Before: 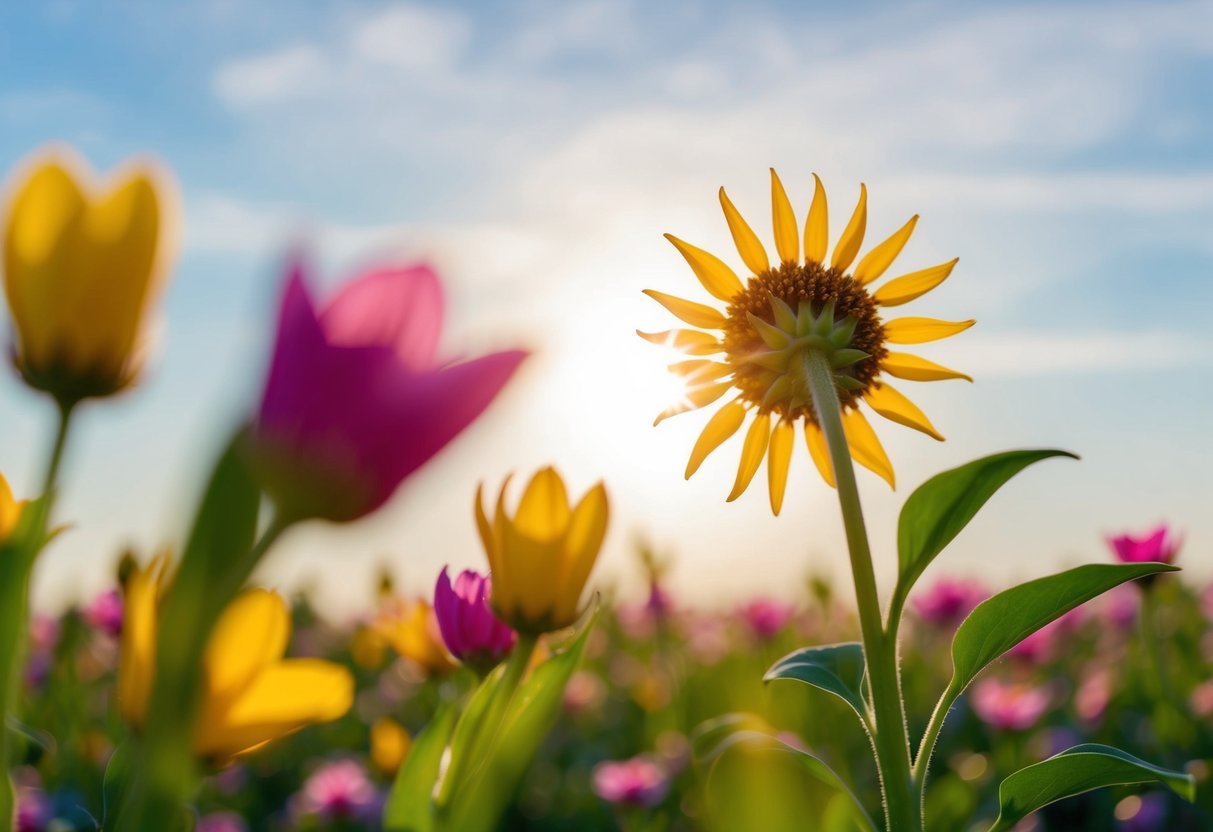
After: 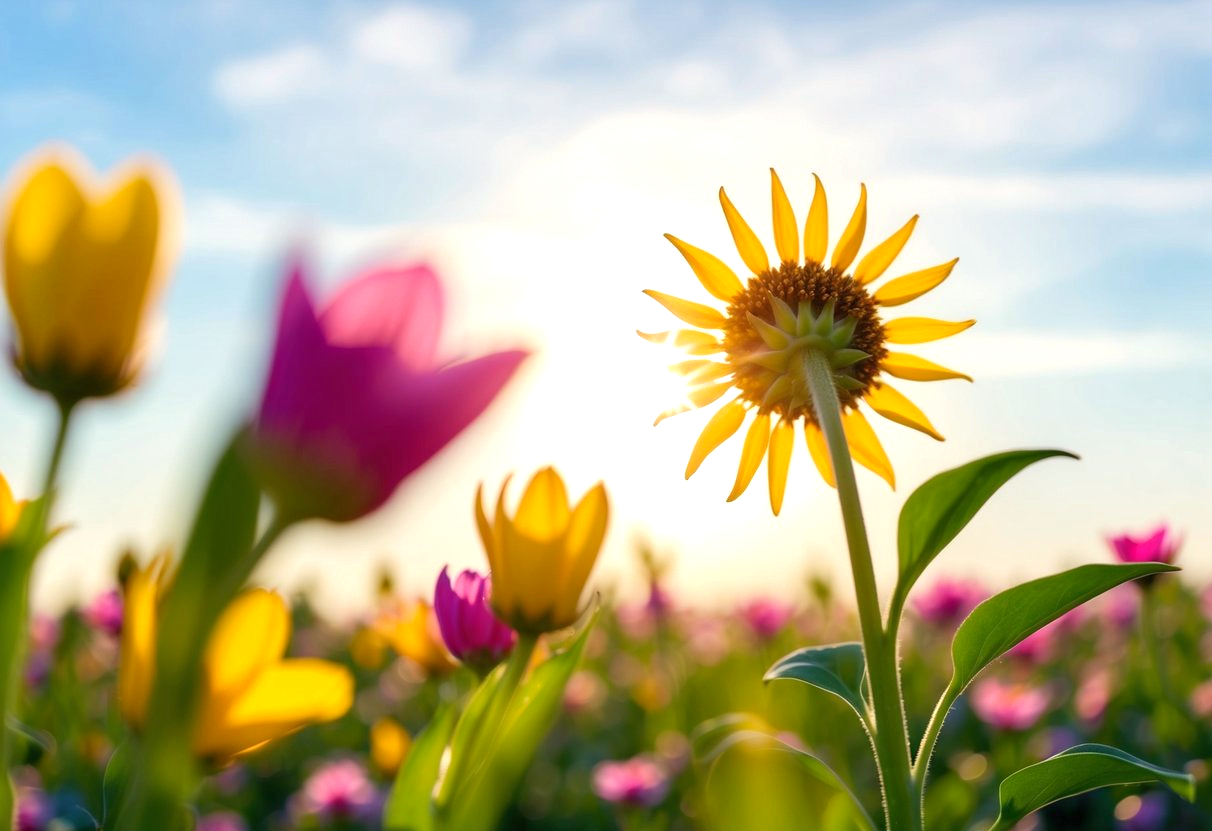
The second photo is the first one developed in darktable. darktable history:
crop: left 0.006%
color correction: highlights b* 2.96
exposure: black level correction 0.001, exposure 0.499 EV, compensate highlight preservation false
